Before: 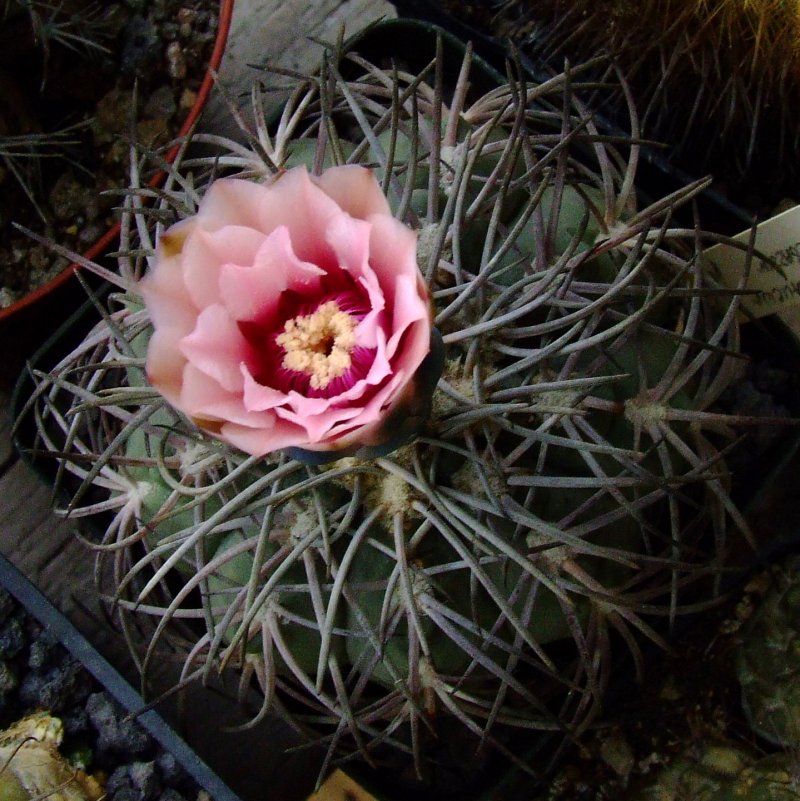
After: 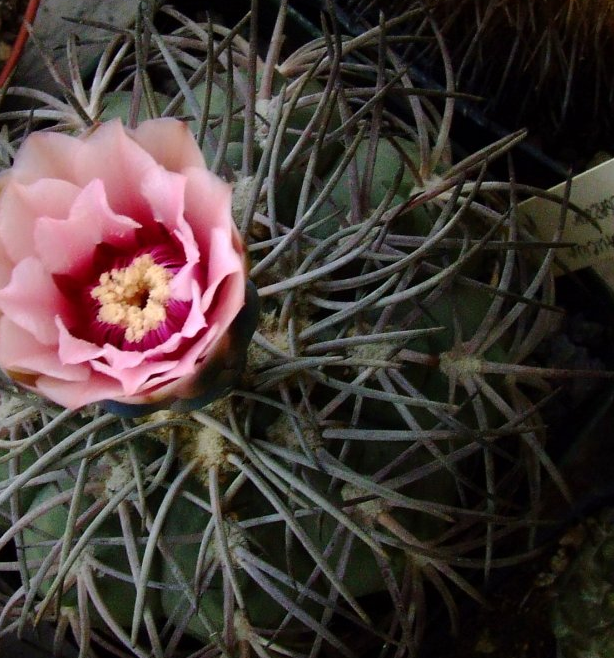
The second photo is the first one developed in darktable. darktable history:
crop: left 23.159%, top 5.876%, bottom 11.876%
